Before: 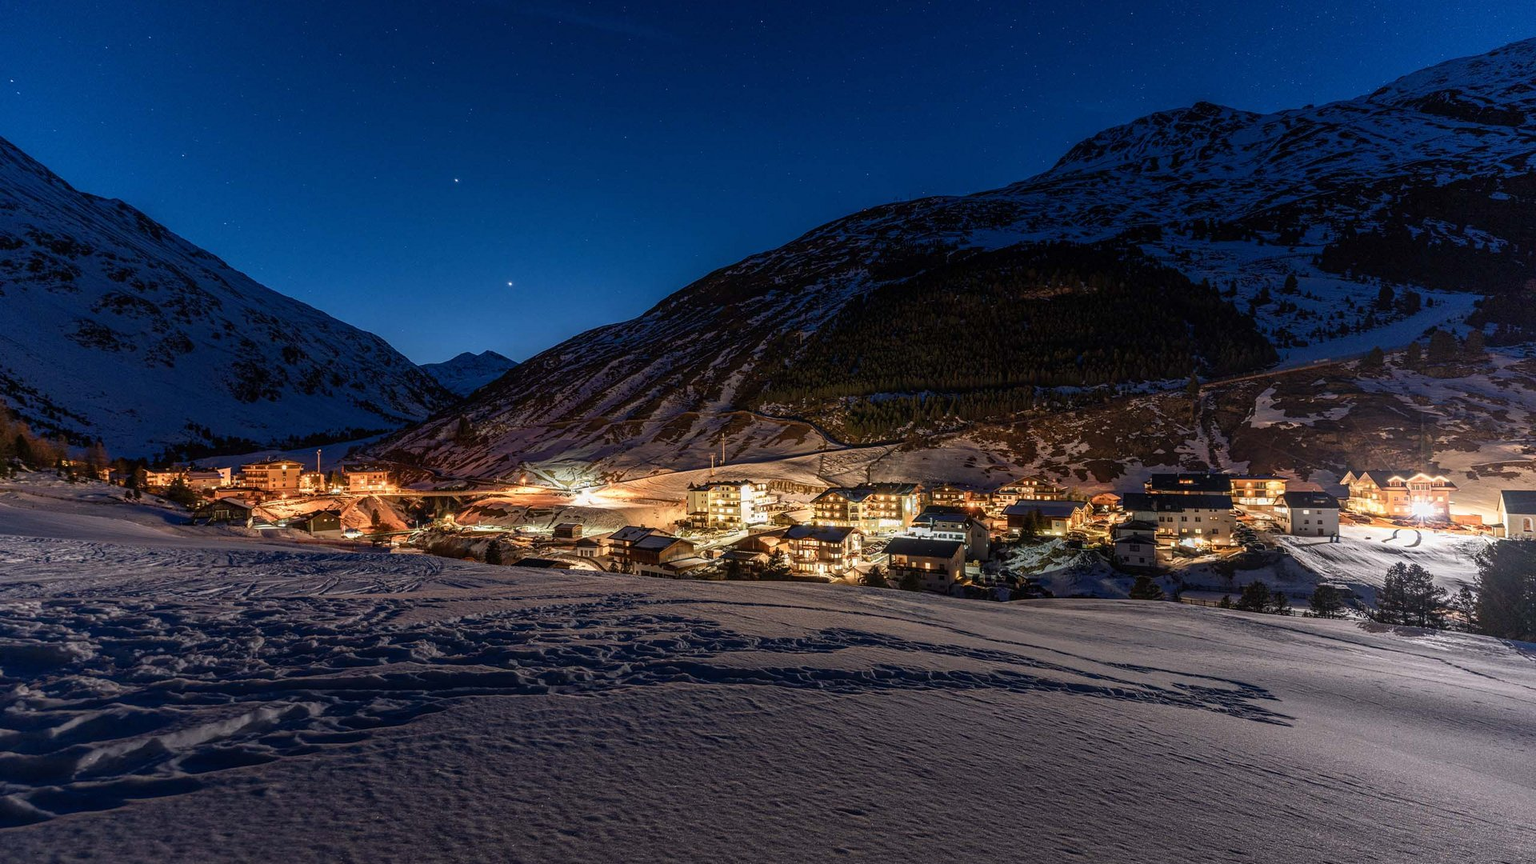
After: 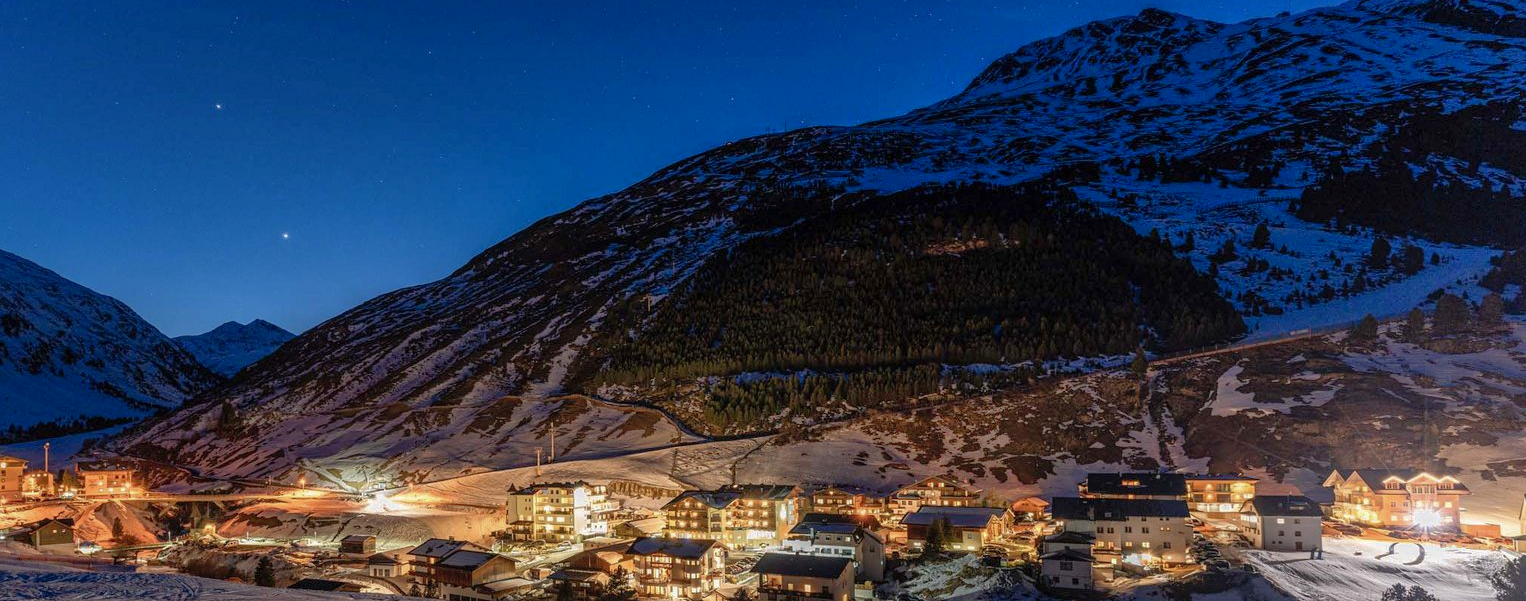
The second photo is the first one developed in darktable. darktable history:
crop: left 18.38%, top 11.092%, right 2.134%, bottom 33.217%
shadows and highlights: on, module defaults
